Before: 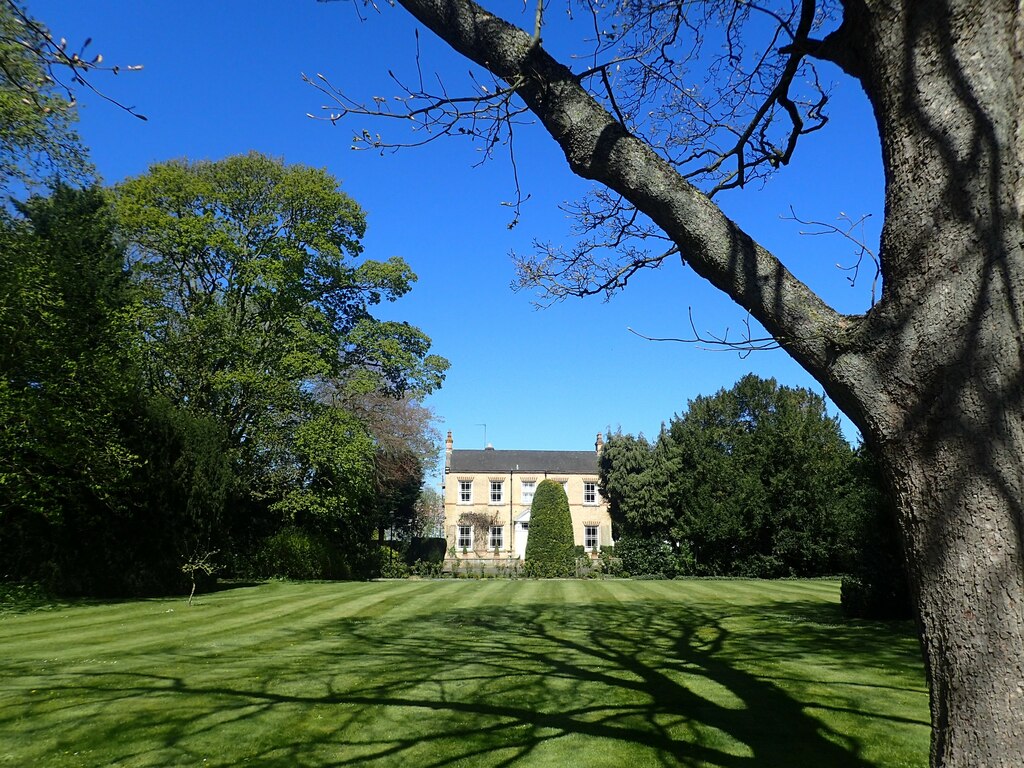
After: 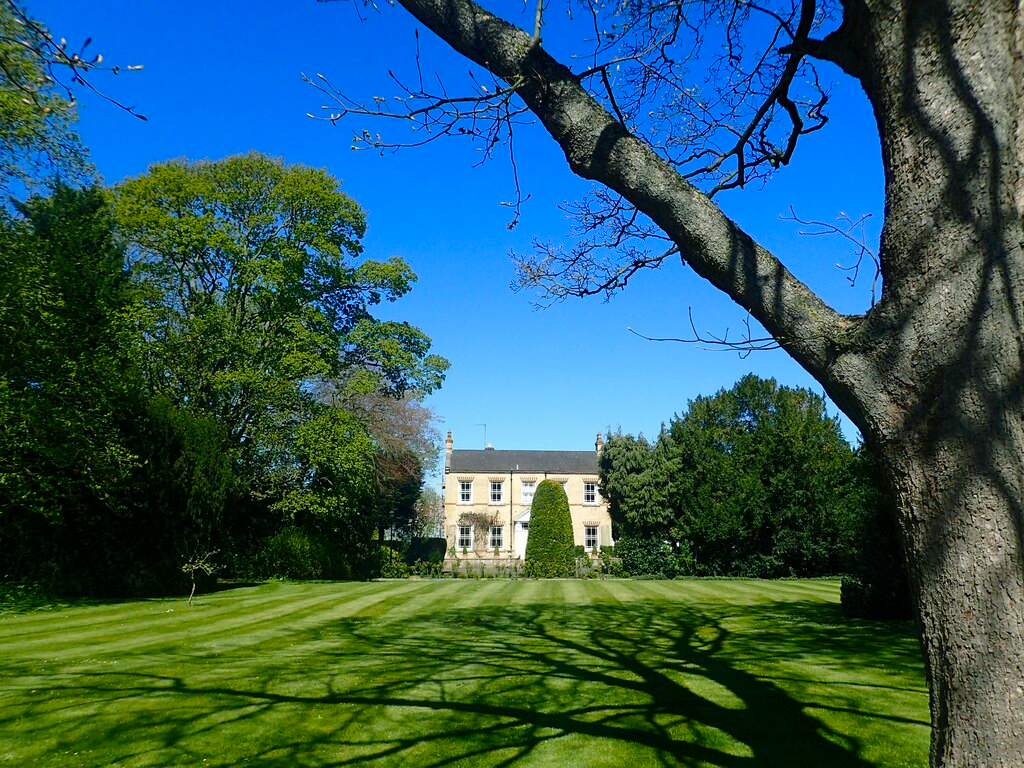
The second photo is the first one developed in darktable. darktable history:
color balance rgb: shadows lift › chroma 2.057%, shadows lift › hue 183.06°, perceptual saturation grading › global saturation 20%, perceptual saturation grading › highlights -24.874%, perceptual saturation grading › shadows 49.422%, perceptual brilliance grading › global brilliance 2.867%, perceptual brilliance grading › highlights -3.158%, perceptual brilliance grading › shadows 2.693%
